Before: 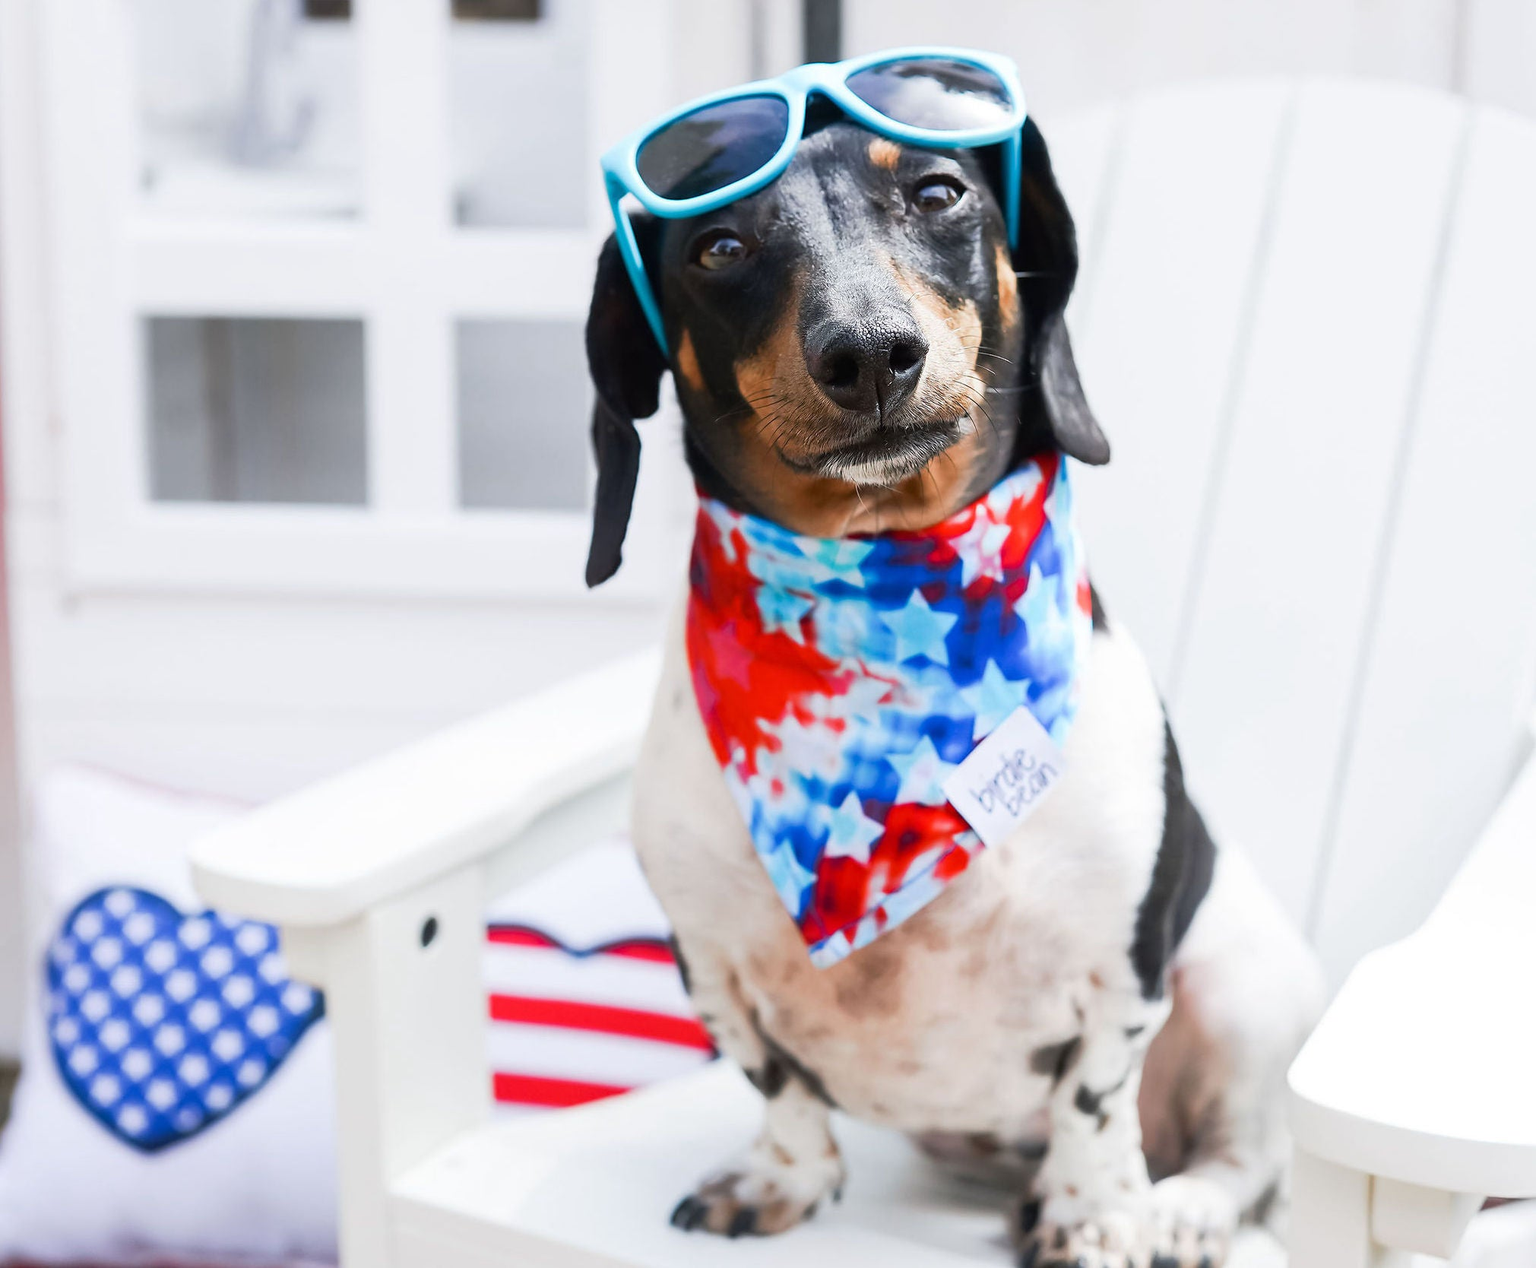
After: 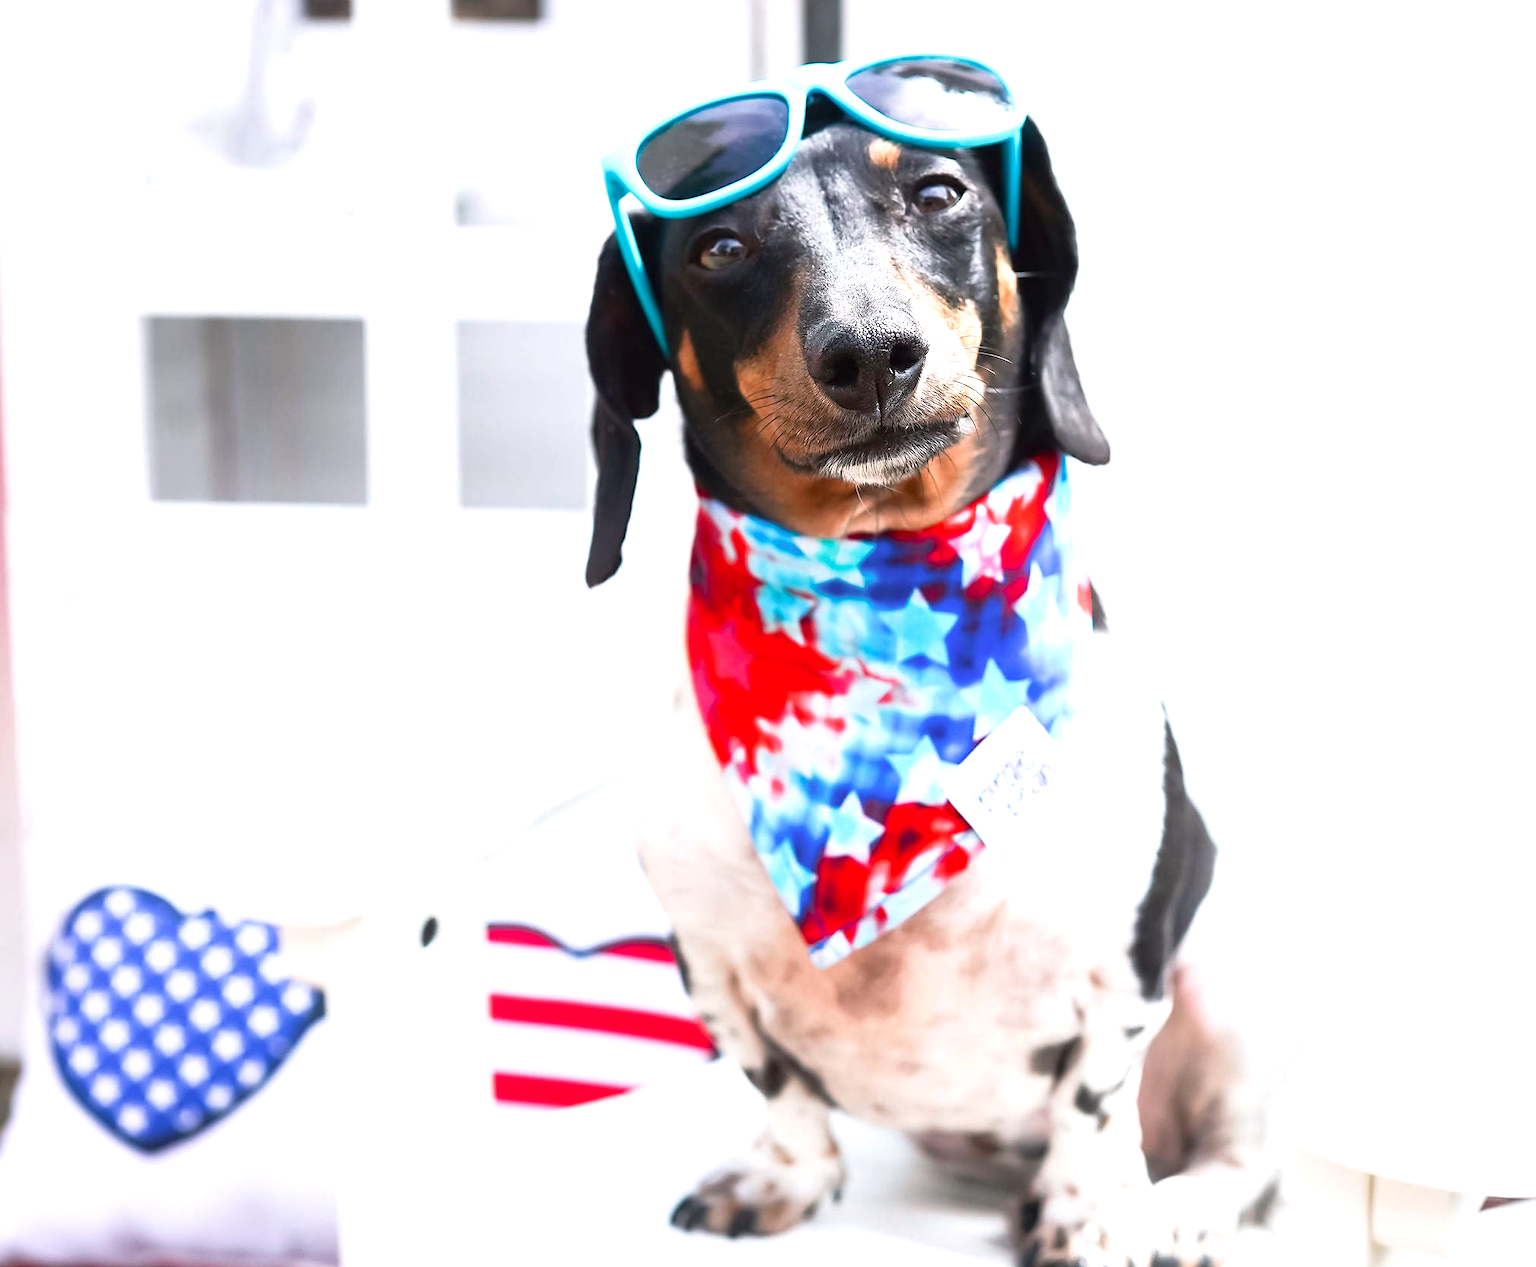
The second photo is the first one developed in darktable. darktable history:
exposure: exposure 0.64 EV, compensate highlight preservation false
tone curve: curves: ch0 [(0, 0) (0.253, 0.237) (1, 1)]; ch1 [(0, 0) (0.411, 0.385) (0.502, 0.506) (0.557, 0.565) (0.66, 0.683) (1, 1)]; ch2 [(0, 0) (0.394, 0.413) (0.5, 0.5) (1, 1)], color space Lab, independent channels, preserve colors none
